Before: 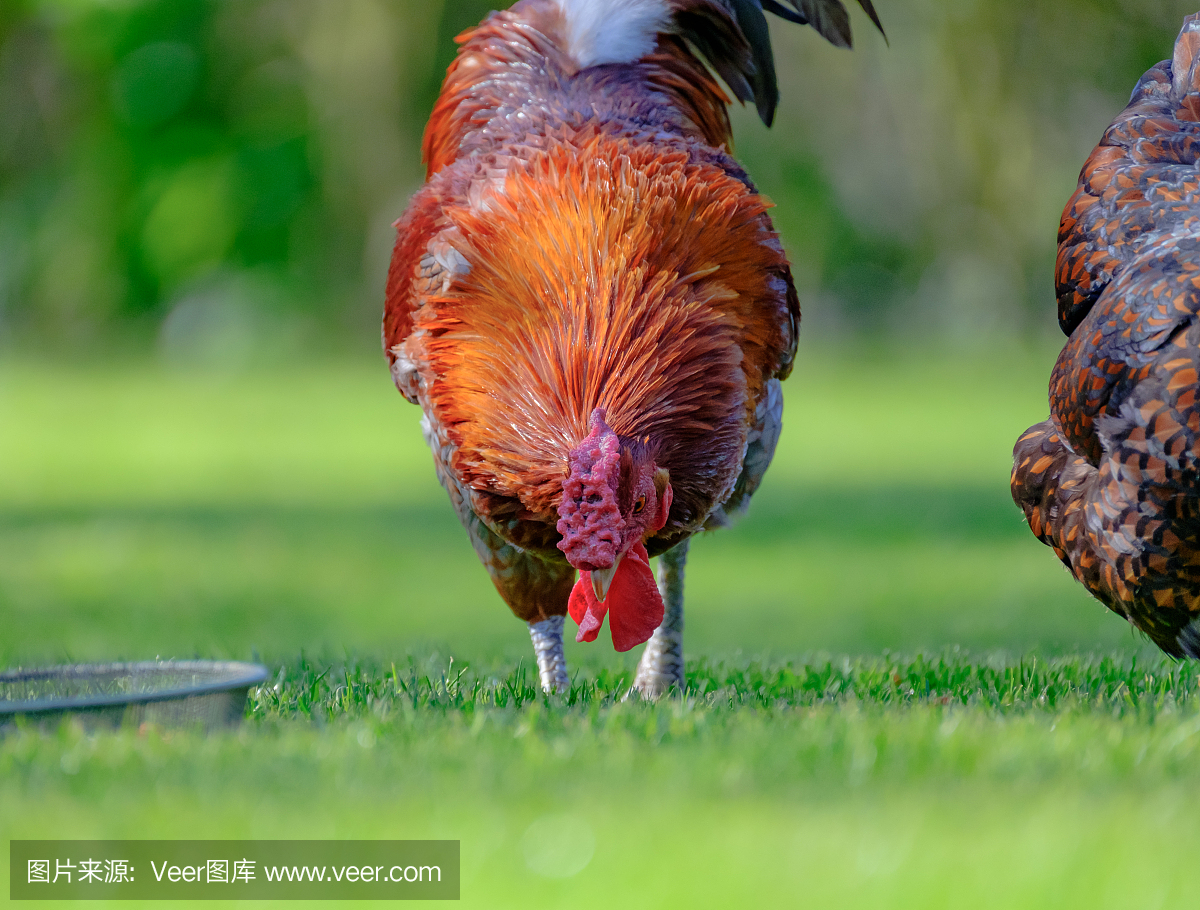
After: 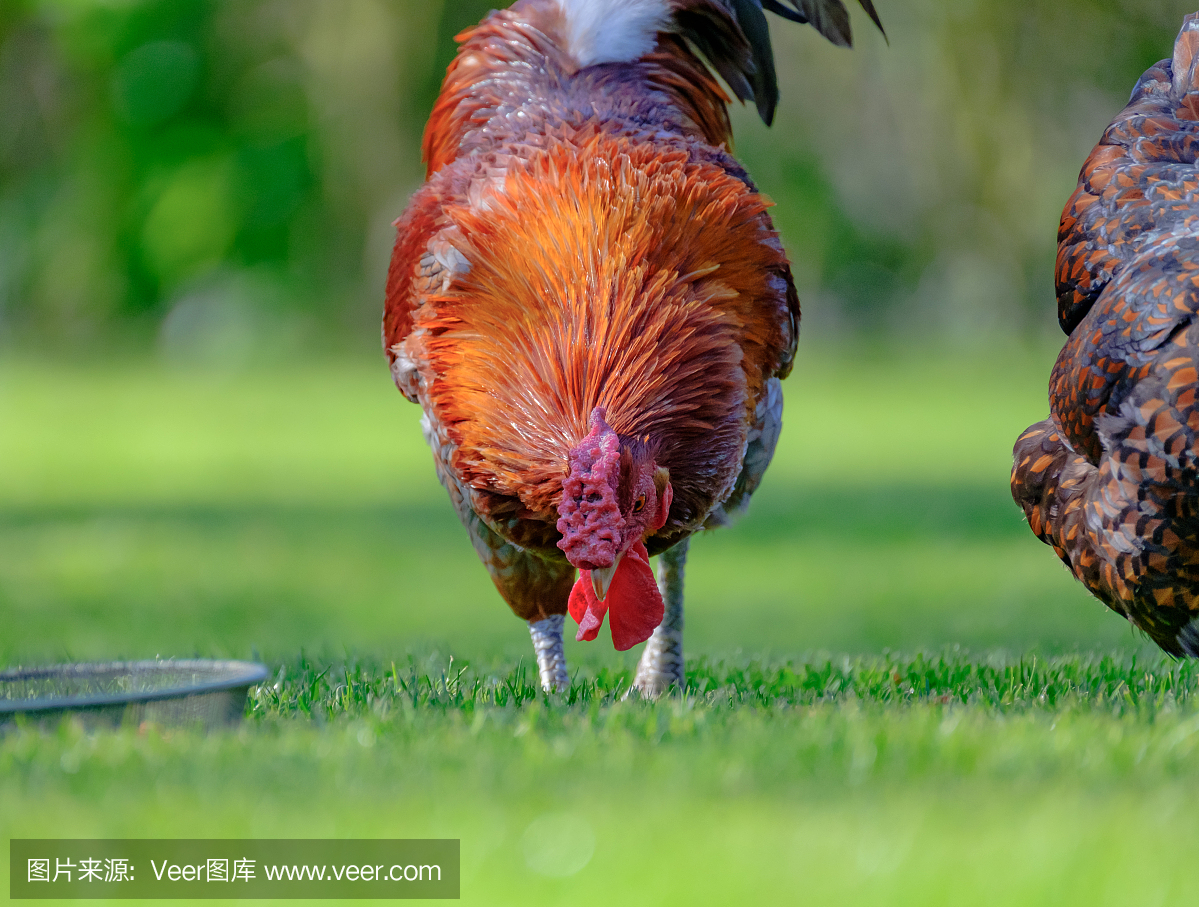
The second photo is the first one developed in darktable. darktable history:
crop: top 0.193%, bottom 0.104%
shadows and highlights: shadows 36.47, highlights -27.18, soften with gaussian
levels: mode automatic
